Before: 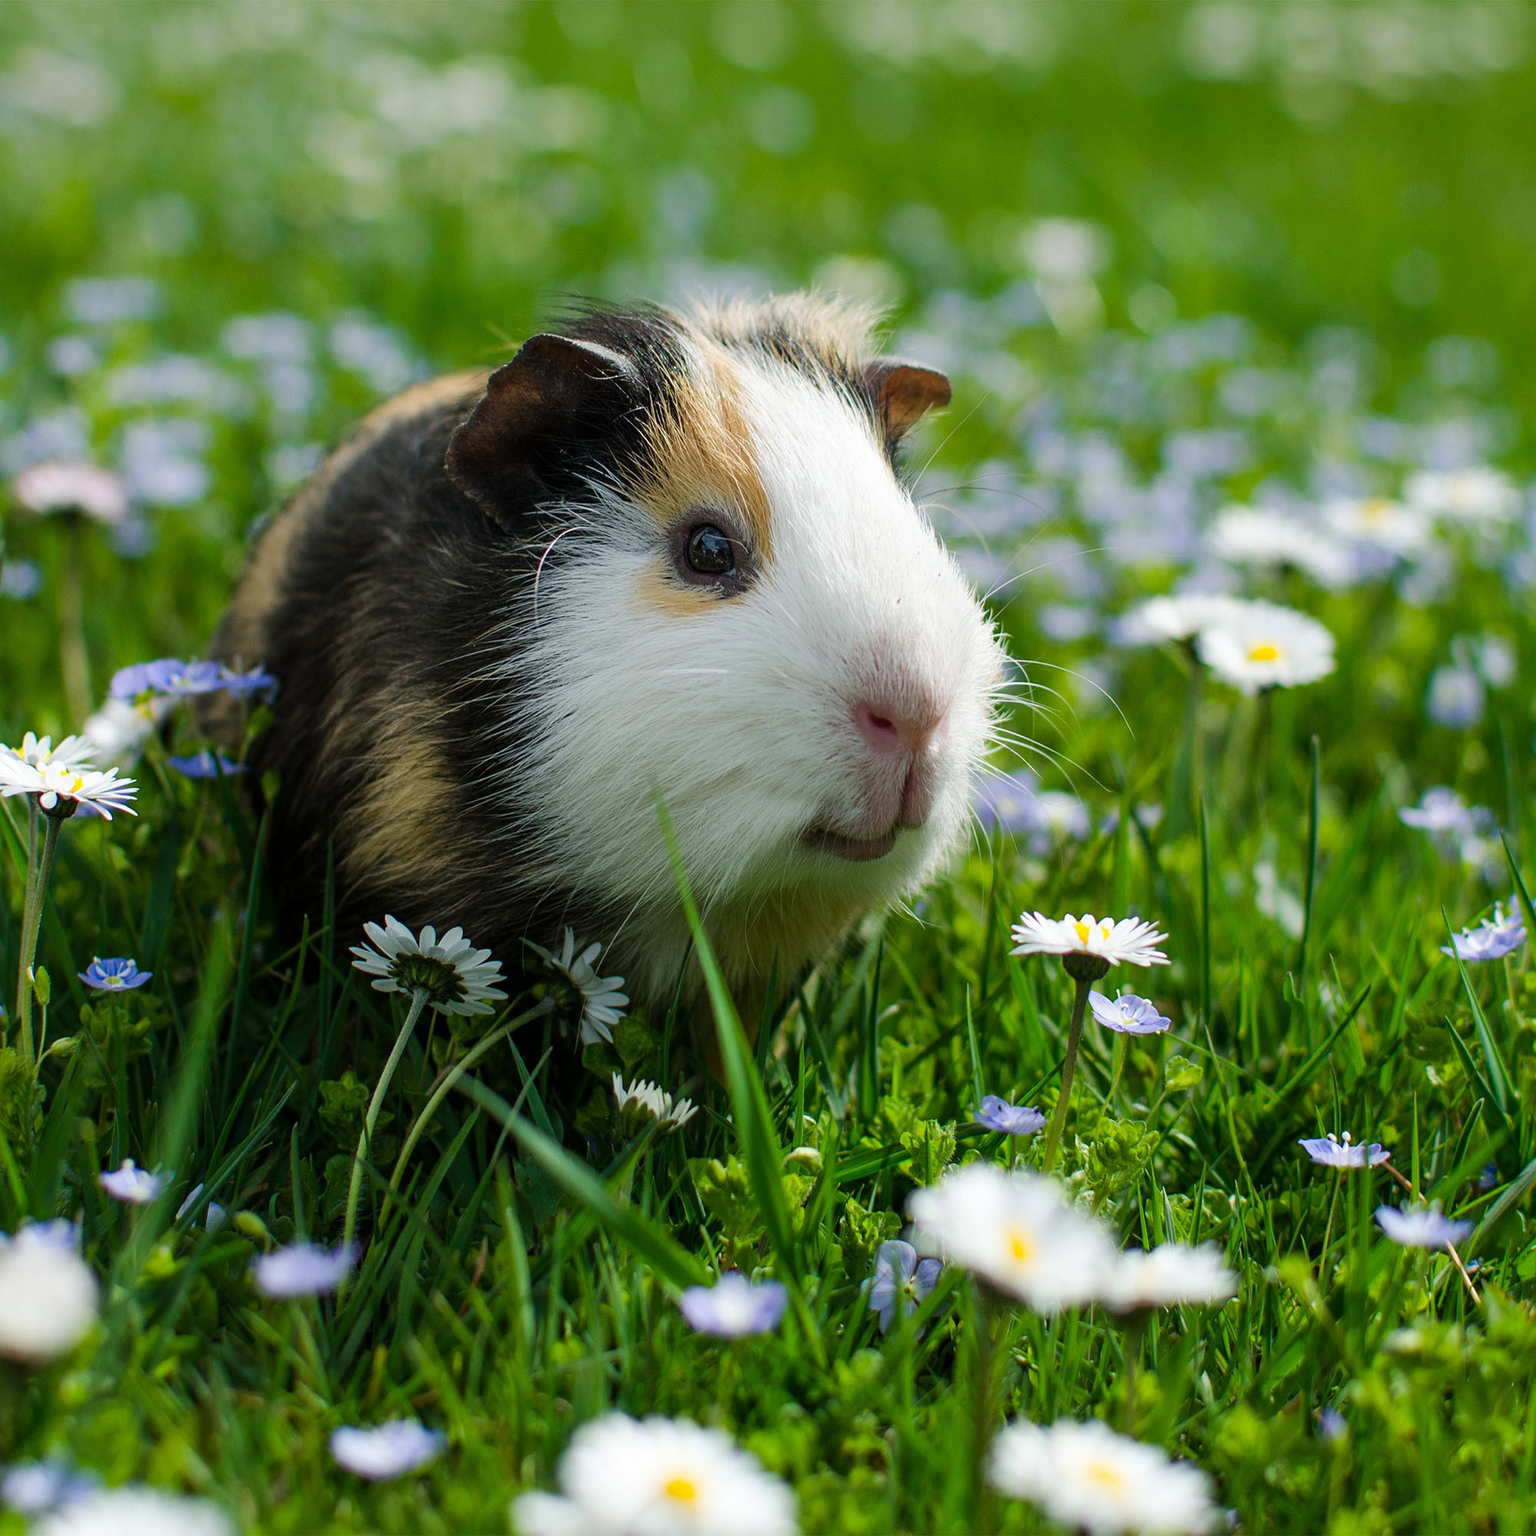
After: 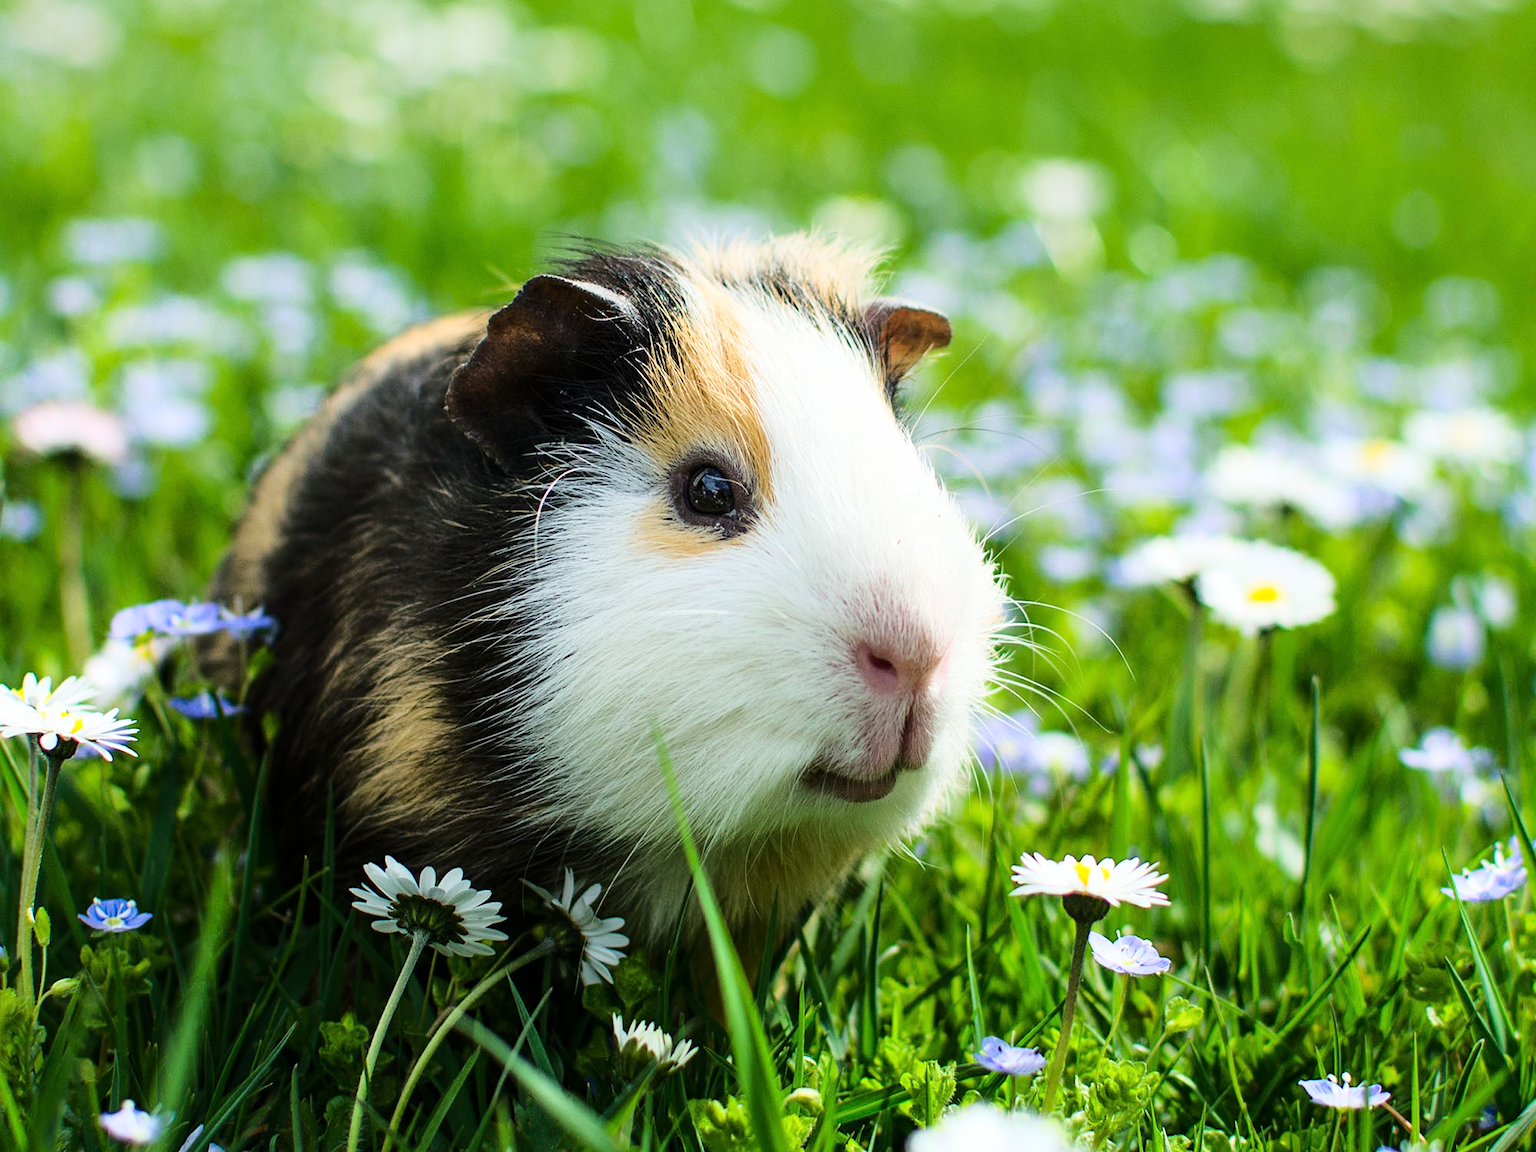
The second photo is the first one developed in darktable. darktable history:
crop: top 3.857%, bottom 21.132%
base curve: curves: ch0 [(0, 0) (0.028, 0.03) (0.121, 0.232) (0.46, 0.748) (0.859, 0.968) (1, 1)]
shadows and highlights: radius 331.84, shadows 53.55, highlights -100, compress 94.63%, highlights color adjustment 73.23%, soften with gaussian
